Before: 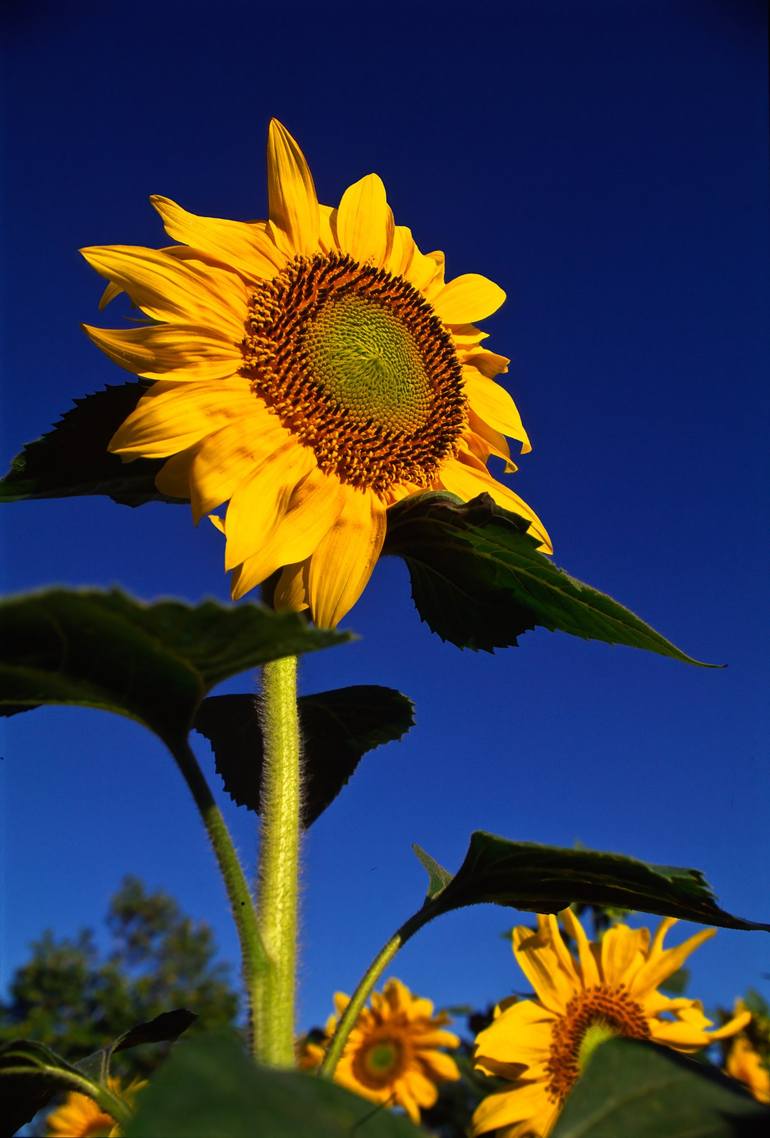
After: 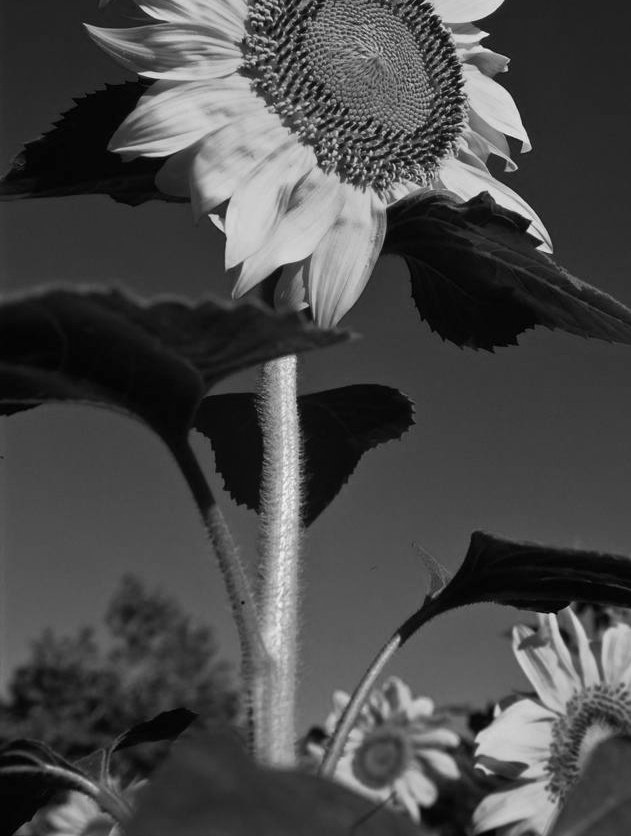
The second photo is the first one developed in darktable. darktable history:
vibrance: on, module defaults
monochrome: a 16.01, b -2.65, highlights 0.52
crop: top 26.531%, right 17.959%
bloom: size 16%, threshold 98%, strength 20%
